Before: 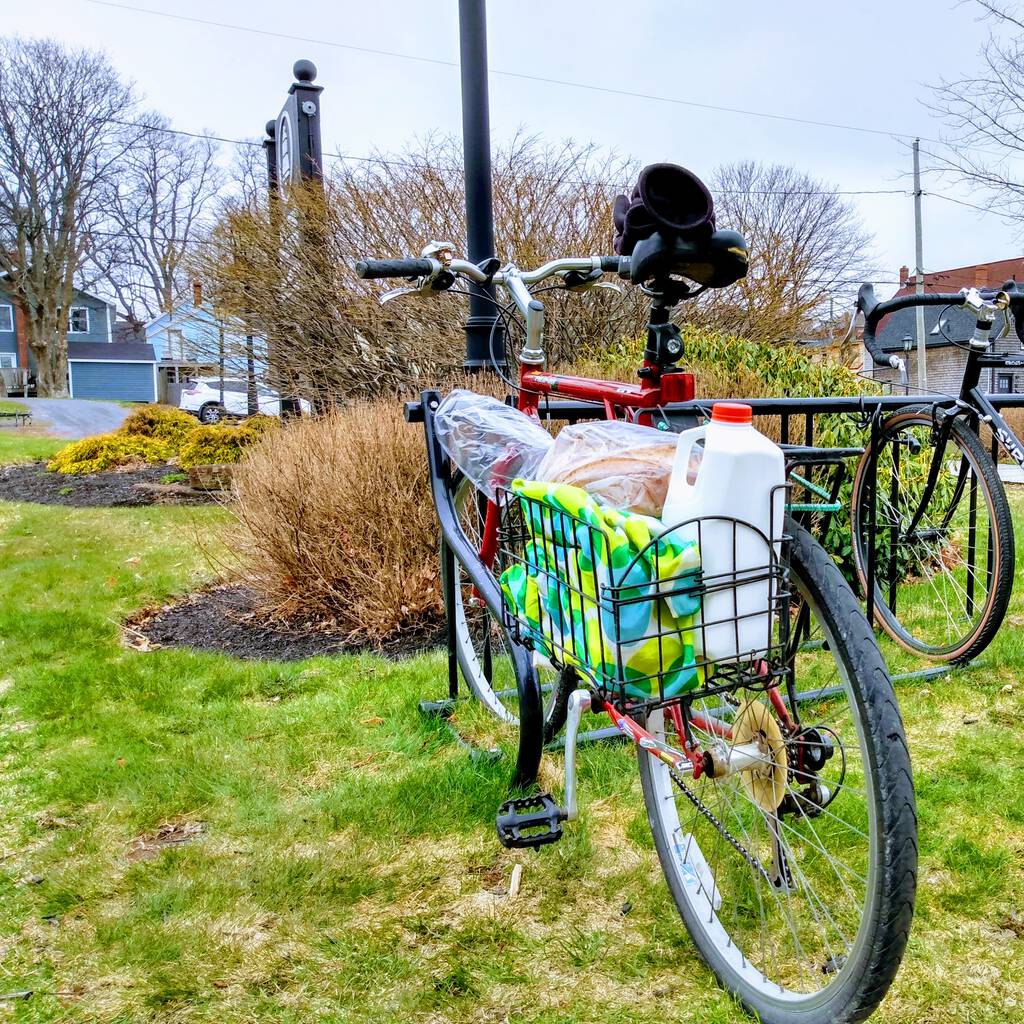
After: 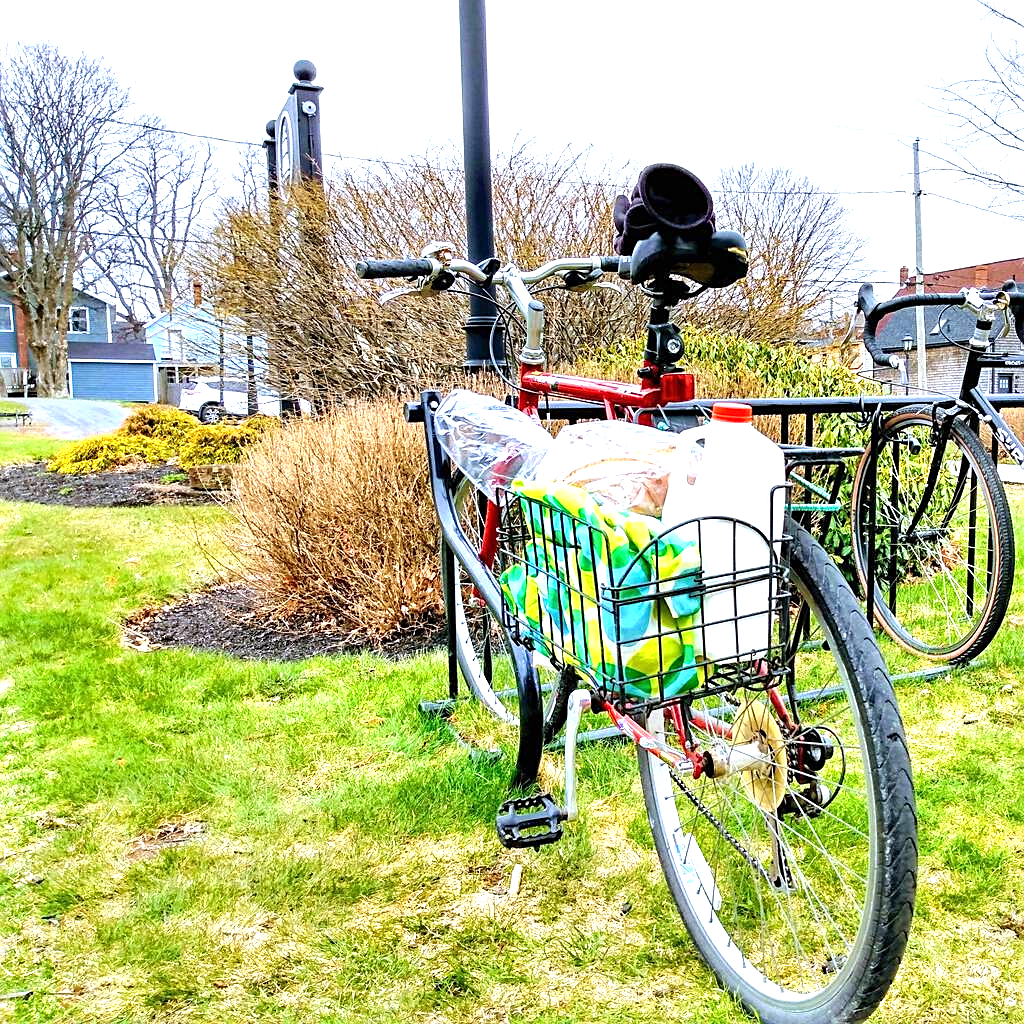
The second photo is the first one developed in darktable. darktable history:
sharpen: on, module defaults
exposure: exposure 0.949 EV, compensate exposure bias true, compensate highlight preservation false
